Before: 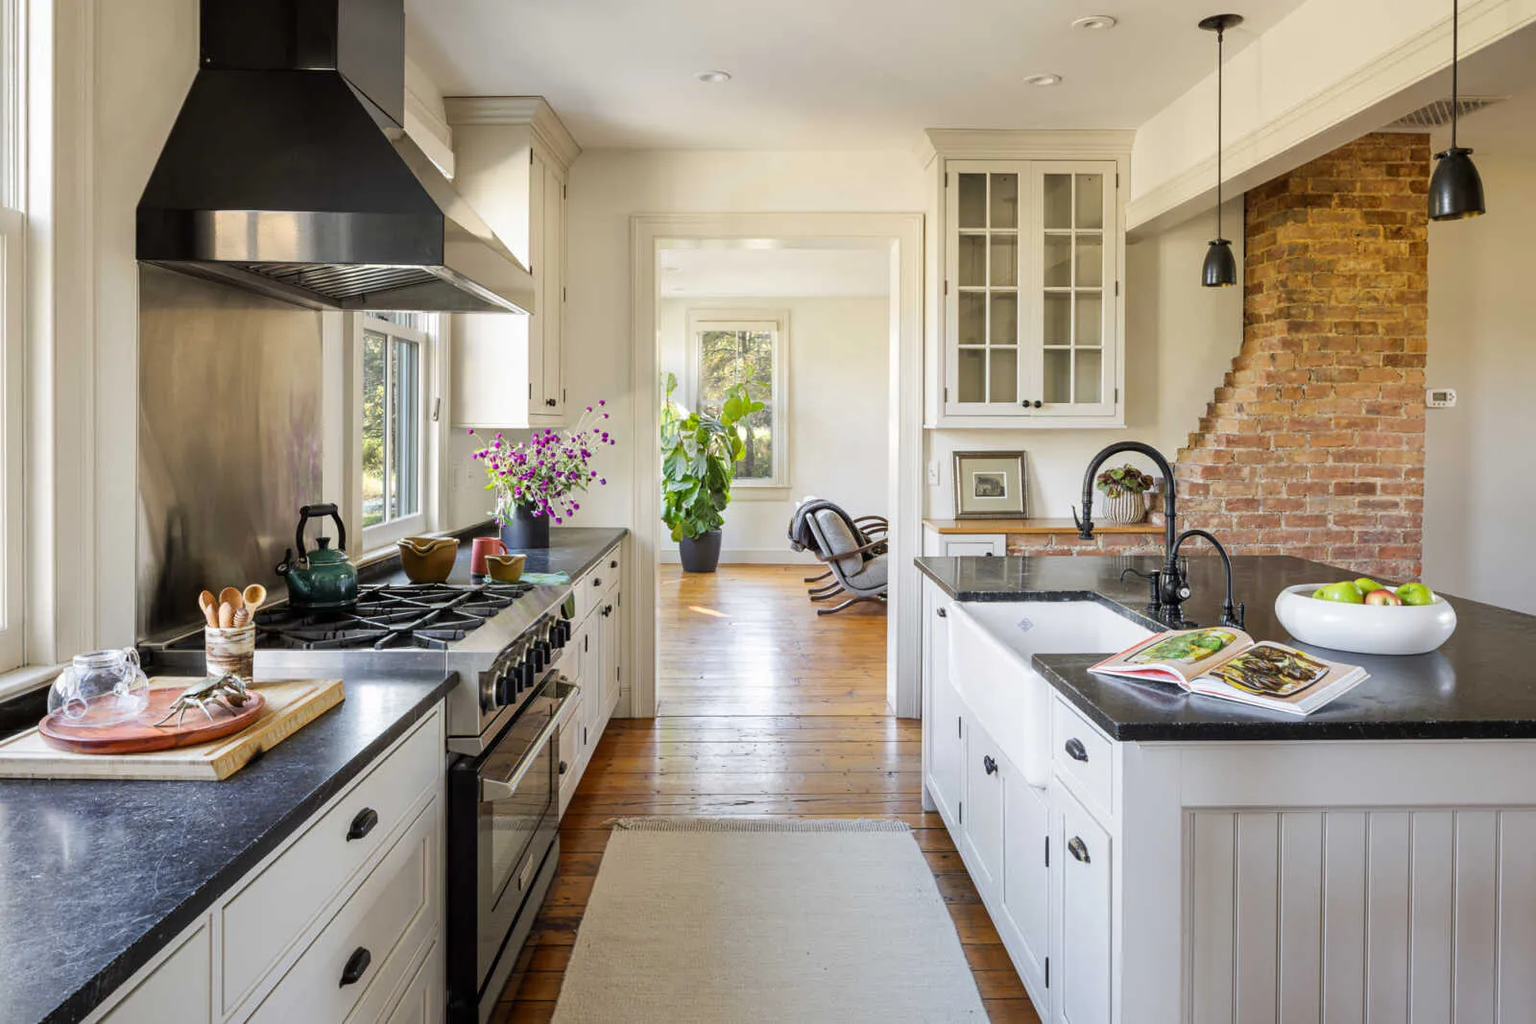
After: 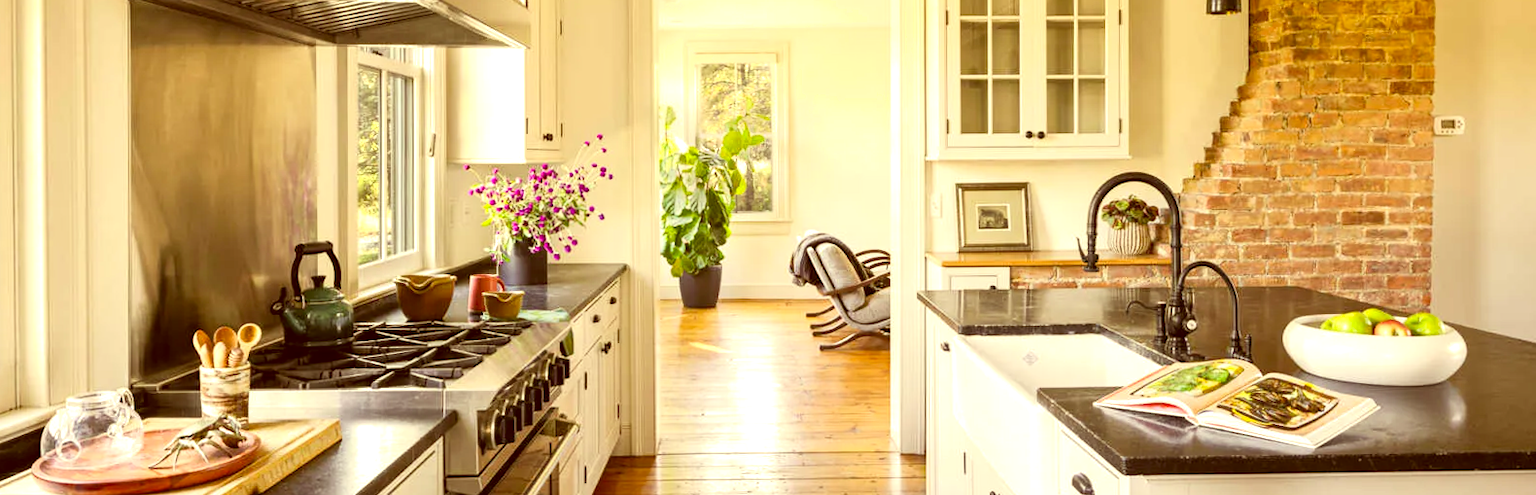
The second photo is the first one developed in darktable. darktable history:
rotate and perspective: rotation -0.45°, automatic cropping original format, crop left 0.008, crop right 0.992, crop top 0.012, crop bottom 0.988
exposure: black level correction 0, exposure 0.5 EV, compensate exposure bias true, compensate highlight preservation false
crop and rotate: top 26.056%, bottom 25.543%
shadows and highlights: shadows 0, highlights 40
color correction: highlights a* 1.12, highlights b* 24.26, shadows a* 15.58, shadows b* 24.26
